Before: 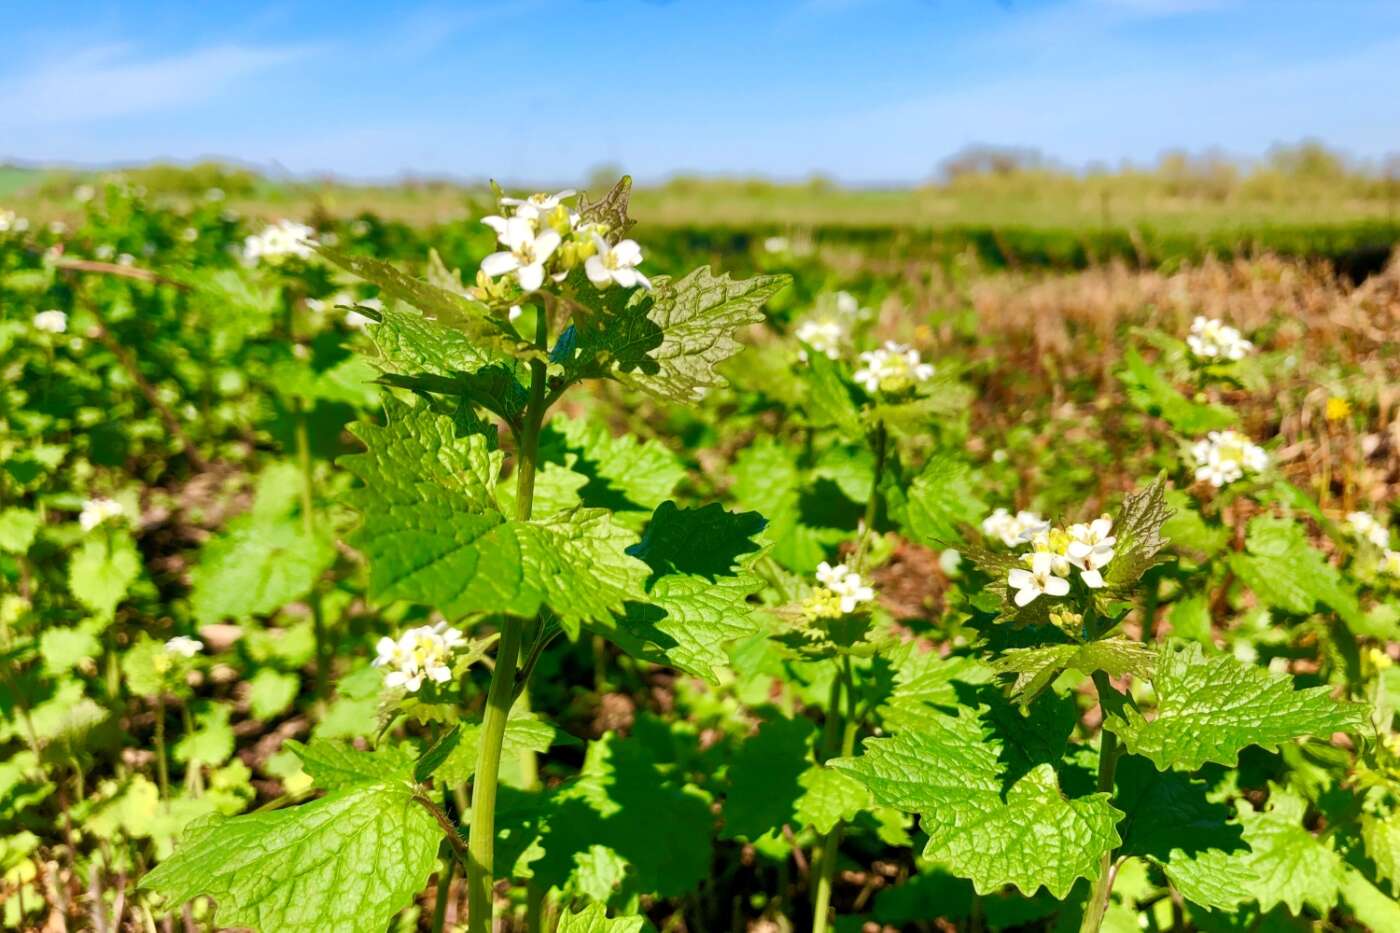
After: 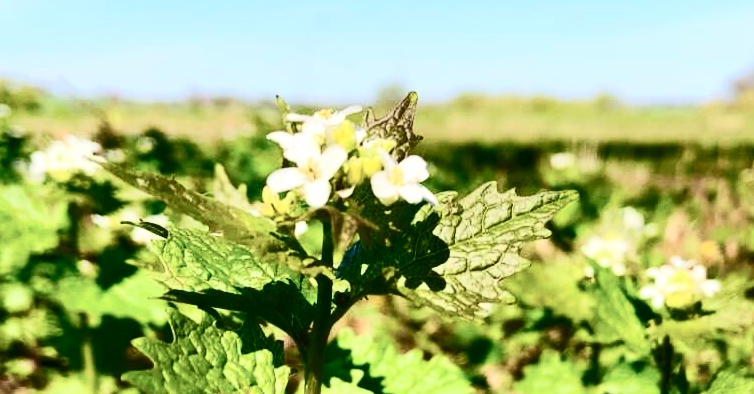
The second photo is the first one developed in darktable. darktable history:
levels: mode automatic
crop: left 15.306%, top 9.065%, right 30.789%, bottom 48.638%
contrast brightness saturation: contrast 0.5, saturation -0.1
